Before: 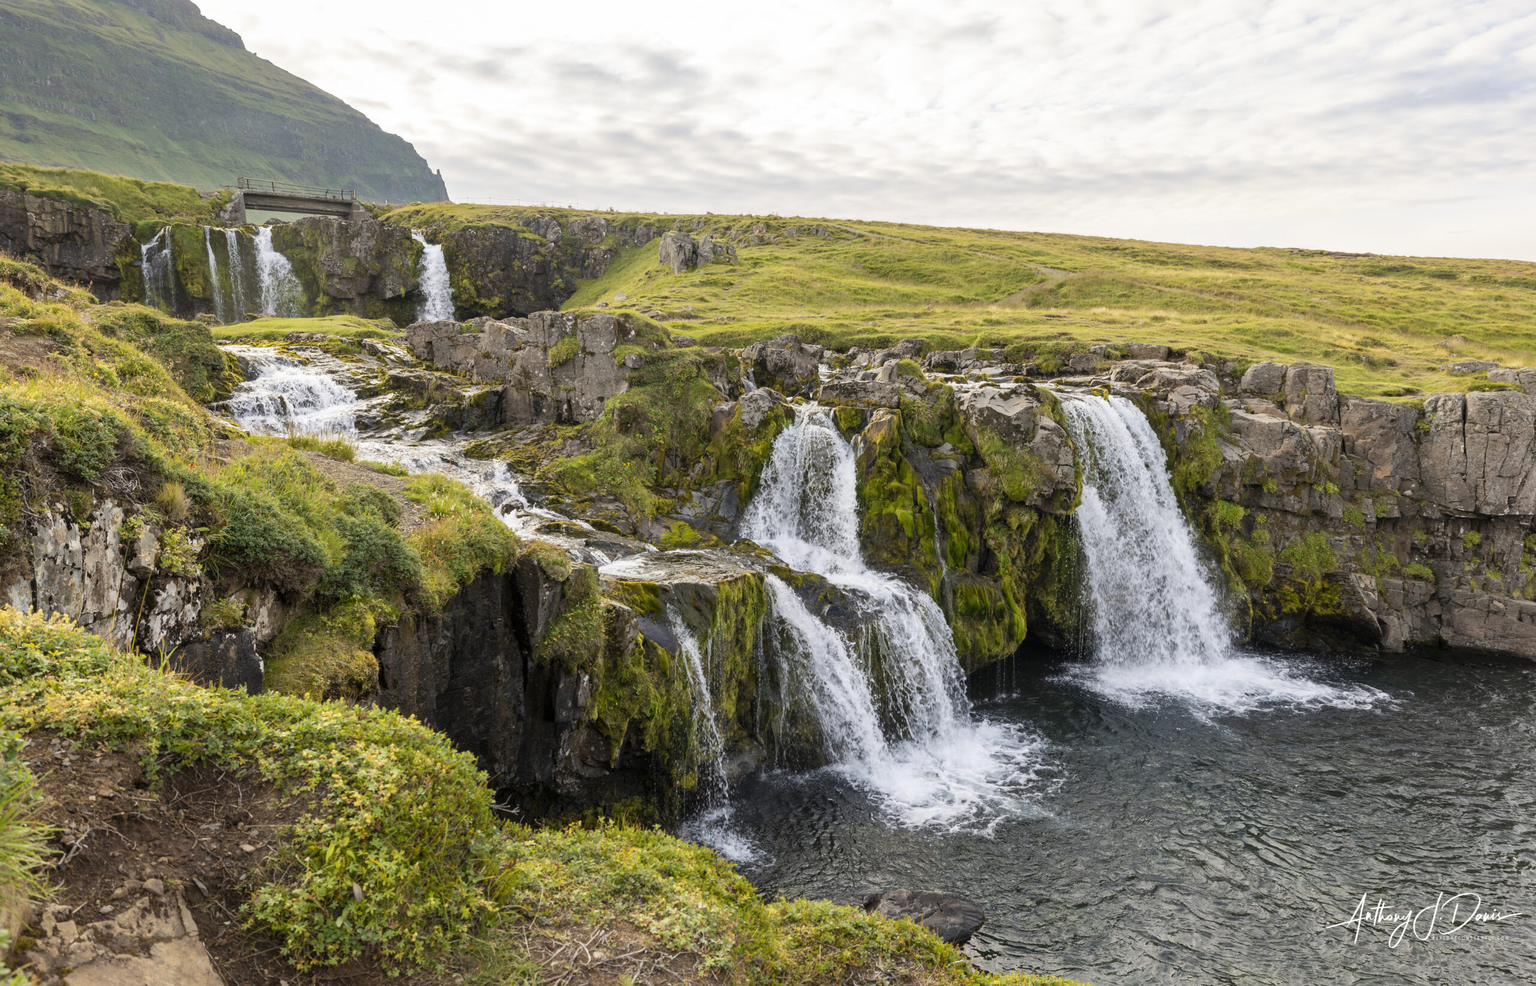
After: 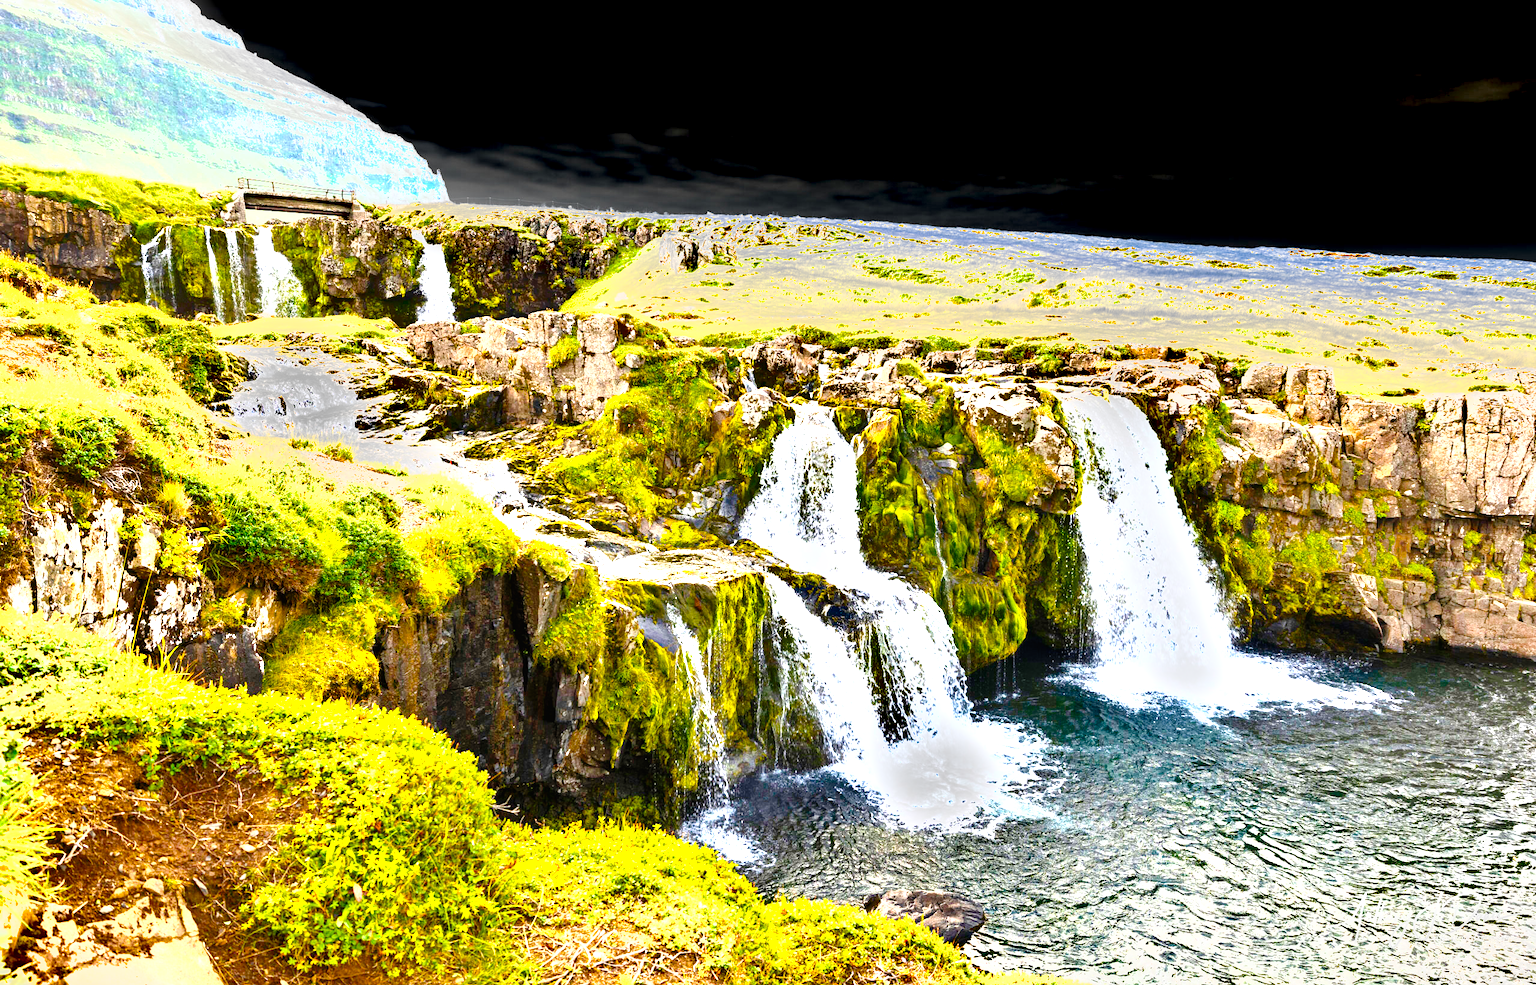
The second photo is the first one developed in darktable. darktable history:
shadows and highlights: soften with gaussian
color balance rgb: linear chroma grading › shadows -8.623%, linear chroma grading › global chroma 9.954%, perceptual saturation grading › global saturation 39.441%, perceptual saturation grading › highlights -25.031%, perceptual saturation grading › mid-tones 34.667%, perceptual saturation grading › shadows 34.722%, perceptual brilliance grading › global brilliance 29.906%, global vibrance 50.644%
exposure: black level correction 0, exposure 1.342 EV, compensate highlight preservation false
tone curve: curves: ch0 [(0, 0.008) (0.046, 0.032) (0.151, 0.108) (0.367, 0.379) (0.496, 0.526) (0.771, 0.786) (0.857, 0.85) (1, 0.965)]; ch1 [(0, 0) (0.248, 0.252) (0.388, 0.383) (0.482, 0.478) (0.499, 0.499) (0.518, 0.518) (0.544, 0.552) (0.585, 0.617) (0.683, 0.735) (0.823, 0.894) (1, 1)]; ch2 [(0, 0) (0.302, 0.284) (0.427, 0.417) (0.473, 0.47) (0.503, 0.503) (0.523, 0.518) (0.55, 0.563) (0.624, 0.643) (0.753, 0.764) (1, 1)], preserve colors none
